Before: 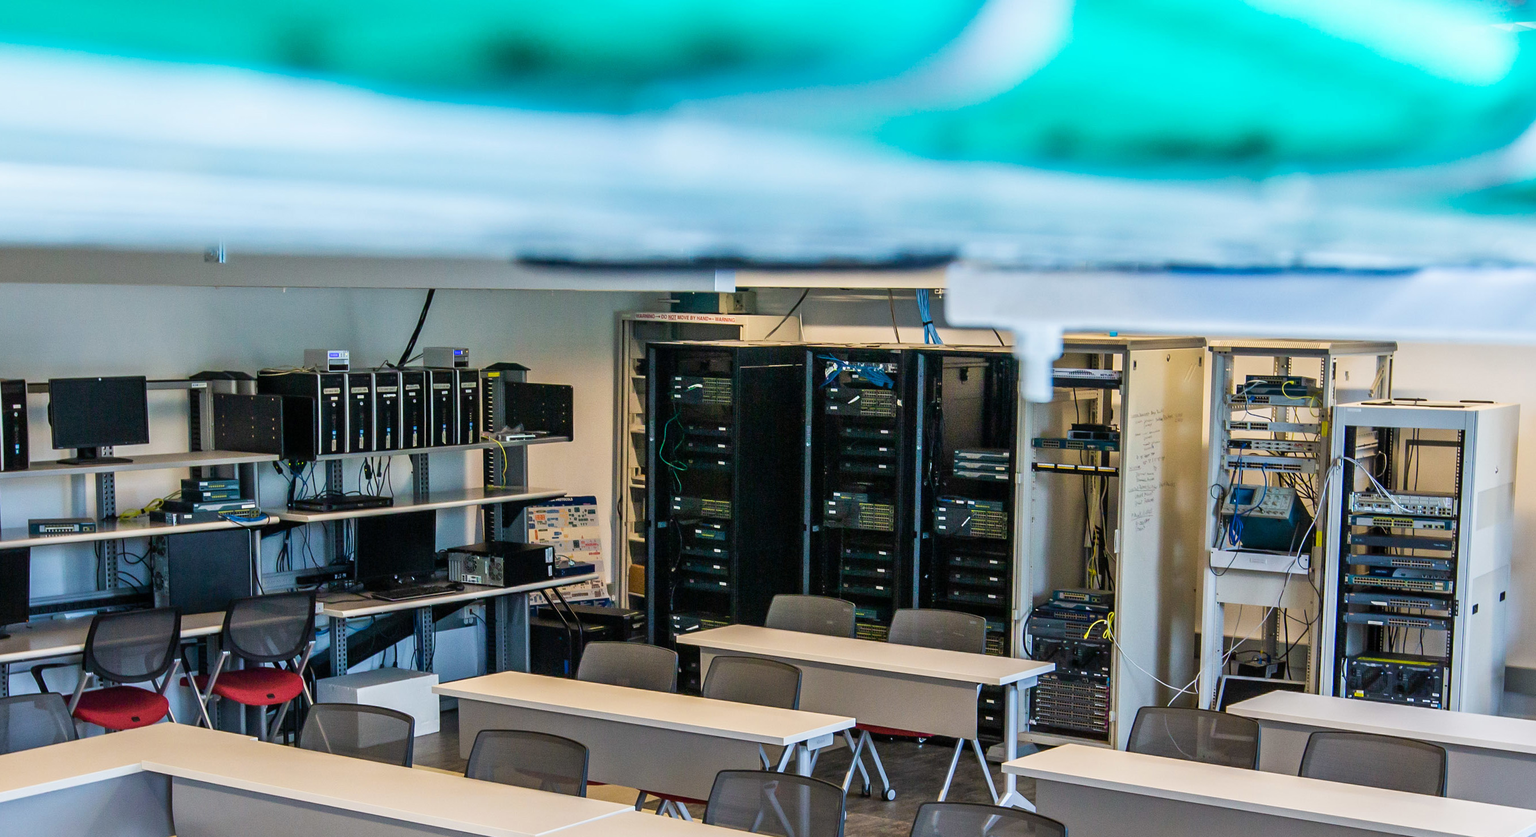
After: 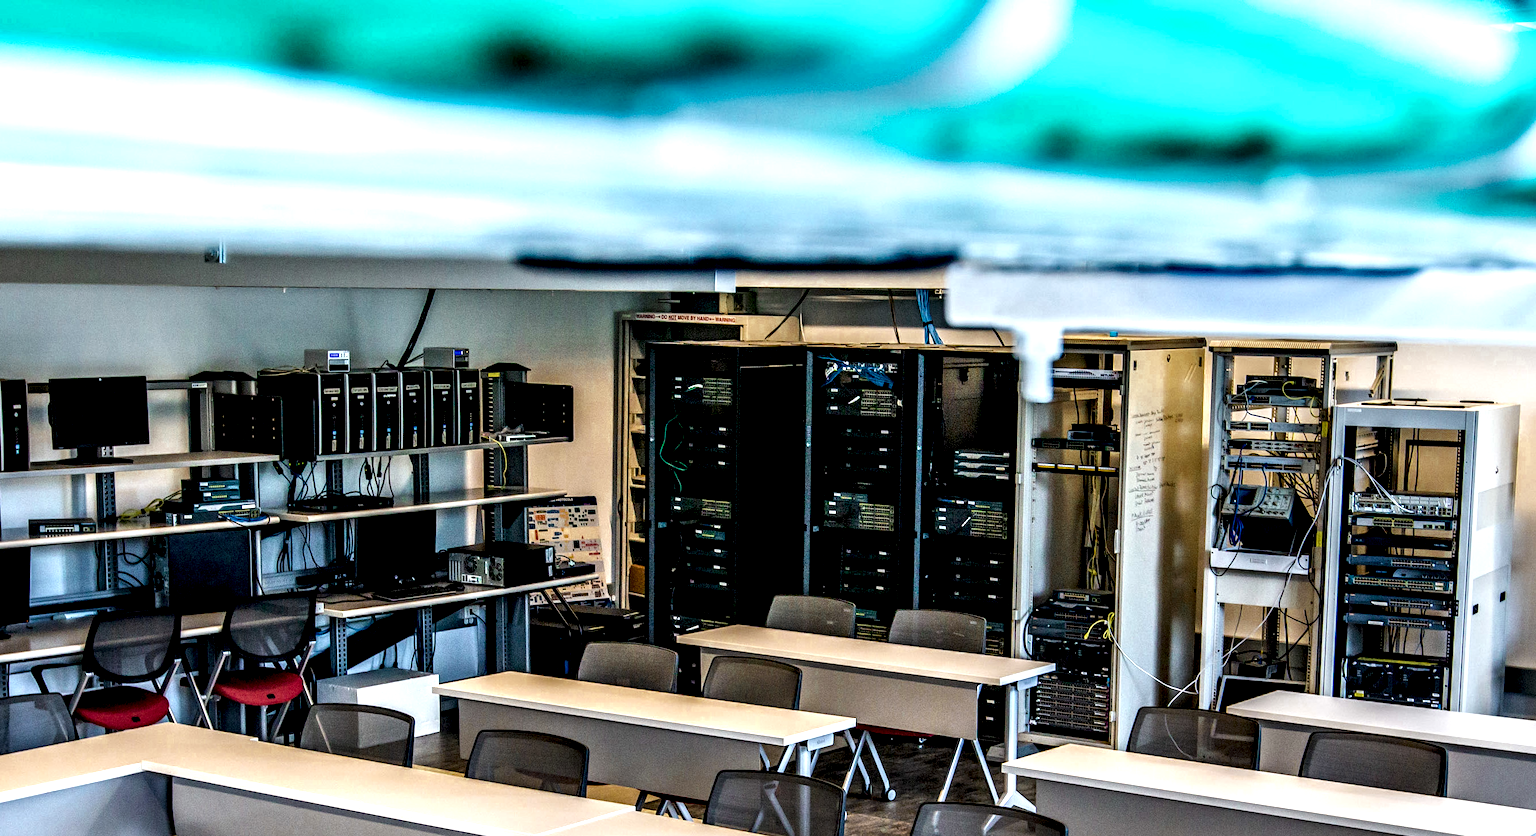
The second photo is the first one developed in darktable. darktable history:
local contrast: shadows 185%, detail 225%
color zones: curves: ch0 [(0.11, 0.396) (0.195, 0.36) (0.25, 0.5) (0.303, 0.412) (0.357, 0.544) (0.75, 0.5) (0.967, 0.328)]; ch1 [(0, 0.468) (0.112, 0.512) (0.202, 0.6) (0.25, 0.5) (0.307, 0.352) (0.357, 0.544) (0.75, 0.5) (0.963, 0.524)]
exposure: exposure 0.2 EV, compensate highlight preservation false
color balance: on, module defaults
